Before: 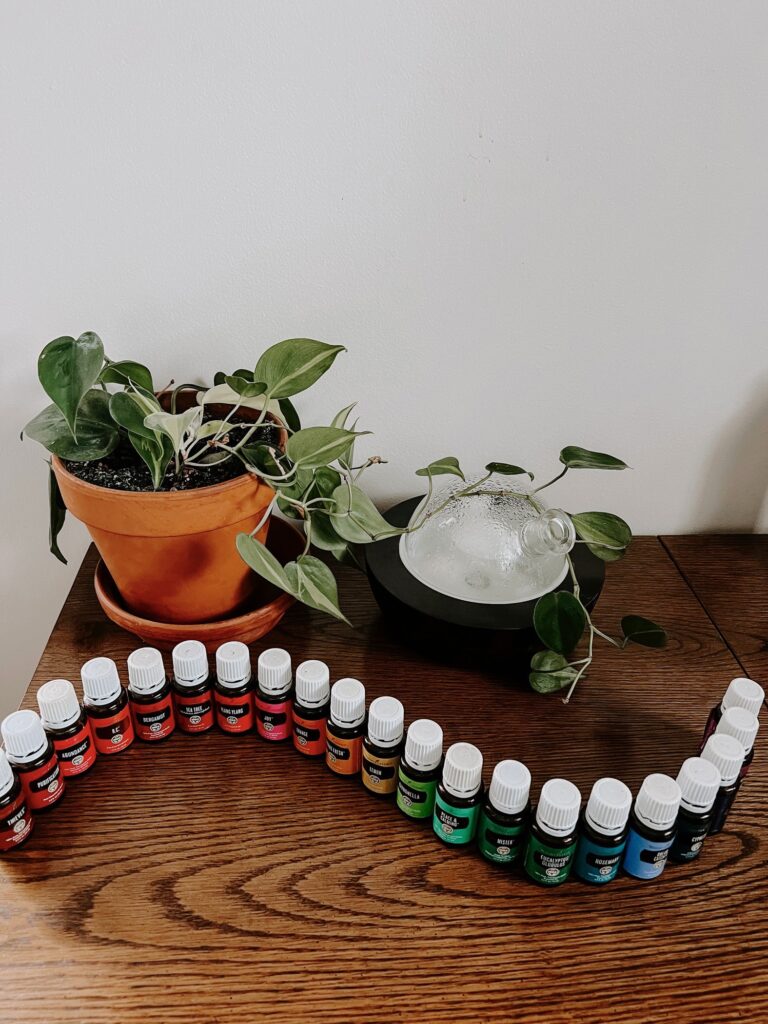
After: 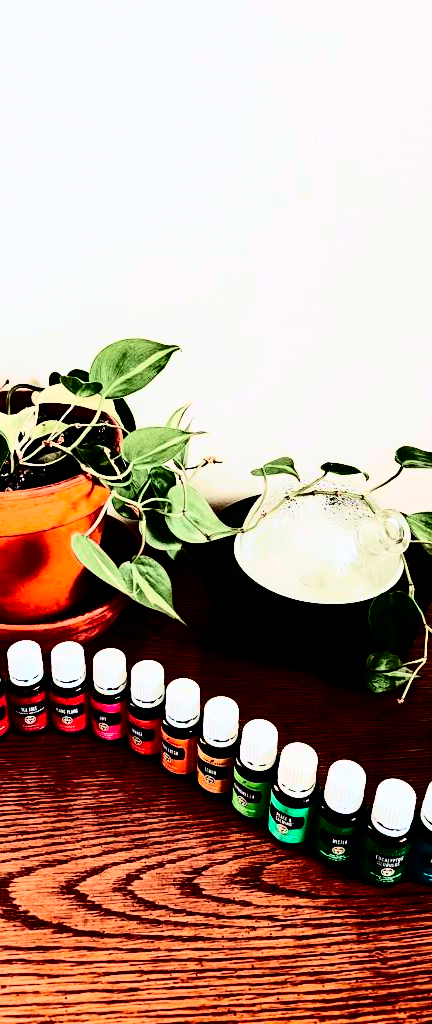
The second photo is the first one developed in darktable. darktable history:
tone curve: curves: ch0 [(0, 0) (0.033, 0.016) (0.171, 0.127) (0.33, 0.331) (0.432, 0.475) (0.601, 0.665) (0.843, 0.876) (1, 1)]; ch1 [(0, 0) (0.339, 0.349) (0.445, 0.42) (0.476, 0.47) (0.501, 0.499) (0.516, 0.525) (0.548, 0.563) (0.584, 0.633) (0.728, 0.746) (1, 1)]; ch2 [(0, 0) (0.327, 0.324) (0.417, 0.44) (0.46, 0.453) (0.502, 0.498) (0.517, 0.524) (0.53, 0.554) (0.579, 0.599) (0.745, 0.704) (1, 1)], color space Lab, independent channels, preserve colors none
contrast brightness saturation: contrast 0.19, brightness -0.11, saturation 0.21
rgb curve: curves: ch0 [(0, 0) (0.21, 0.15) (0.24, 0.21) (0.5, 0.75) (0.75, 0.96) (0.89, 0.99) (1, 1)]; ch1 [(0, 0.02) (0.21, 0.13) (0.25, 0.2) (0.5, 0.67) (0.75, 0.9) (0.89, 0.97) (1, 1)]; ch2 [(0, 0.02) (0.21, 0.13) (0.25, 0.2) (0.5, 0.67) (0.75, 0.9) (0.89, 0.97) (1, 1)], compensate middle gray true
crop: left 21.496%, right 22.254%
